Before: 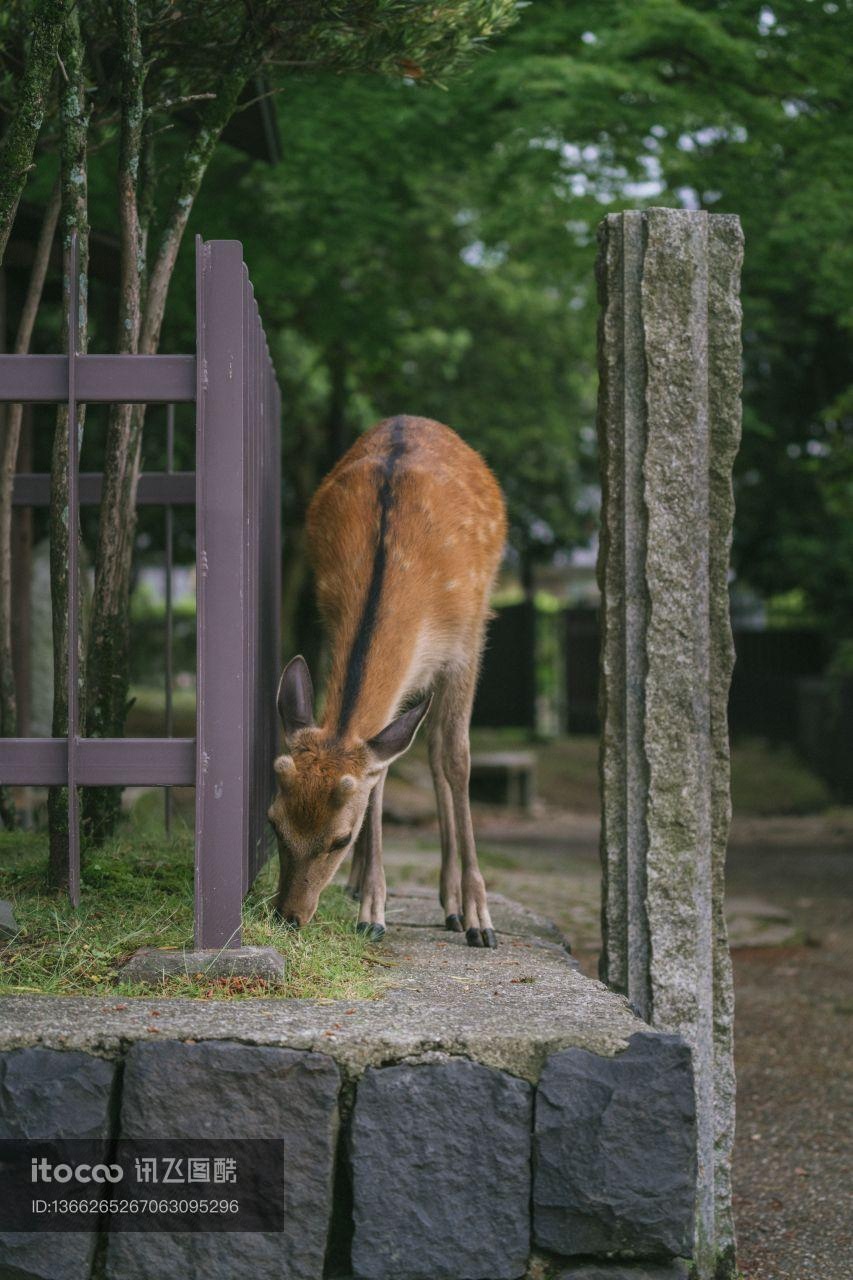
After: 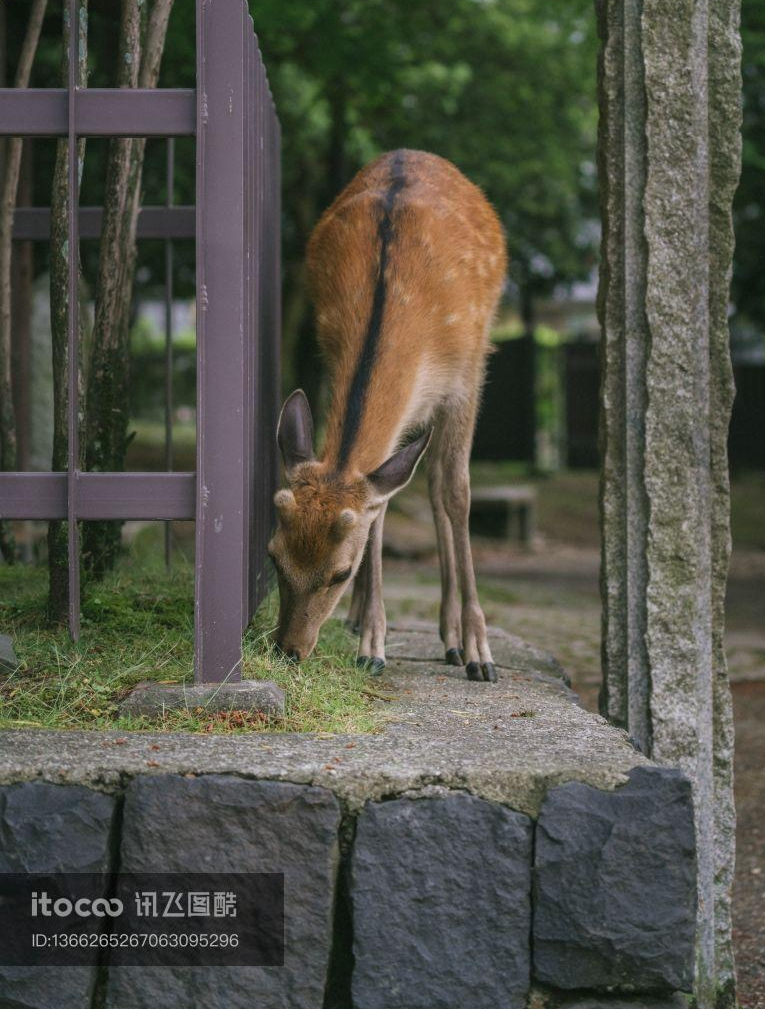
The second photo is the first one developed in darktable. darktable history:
crop: top 20.781%, right 9.438%, bottom 0.345%
tone equalizer: on, module defaults
